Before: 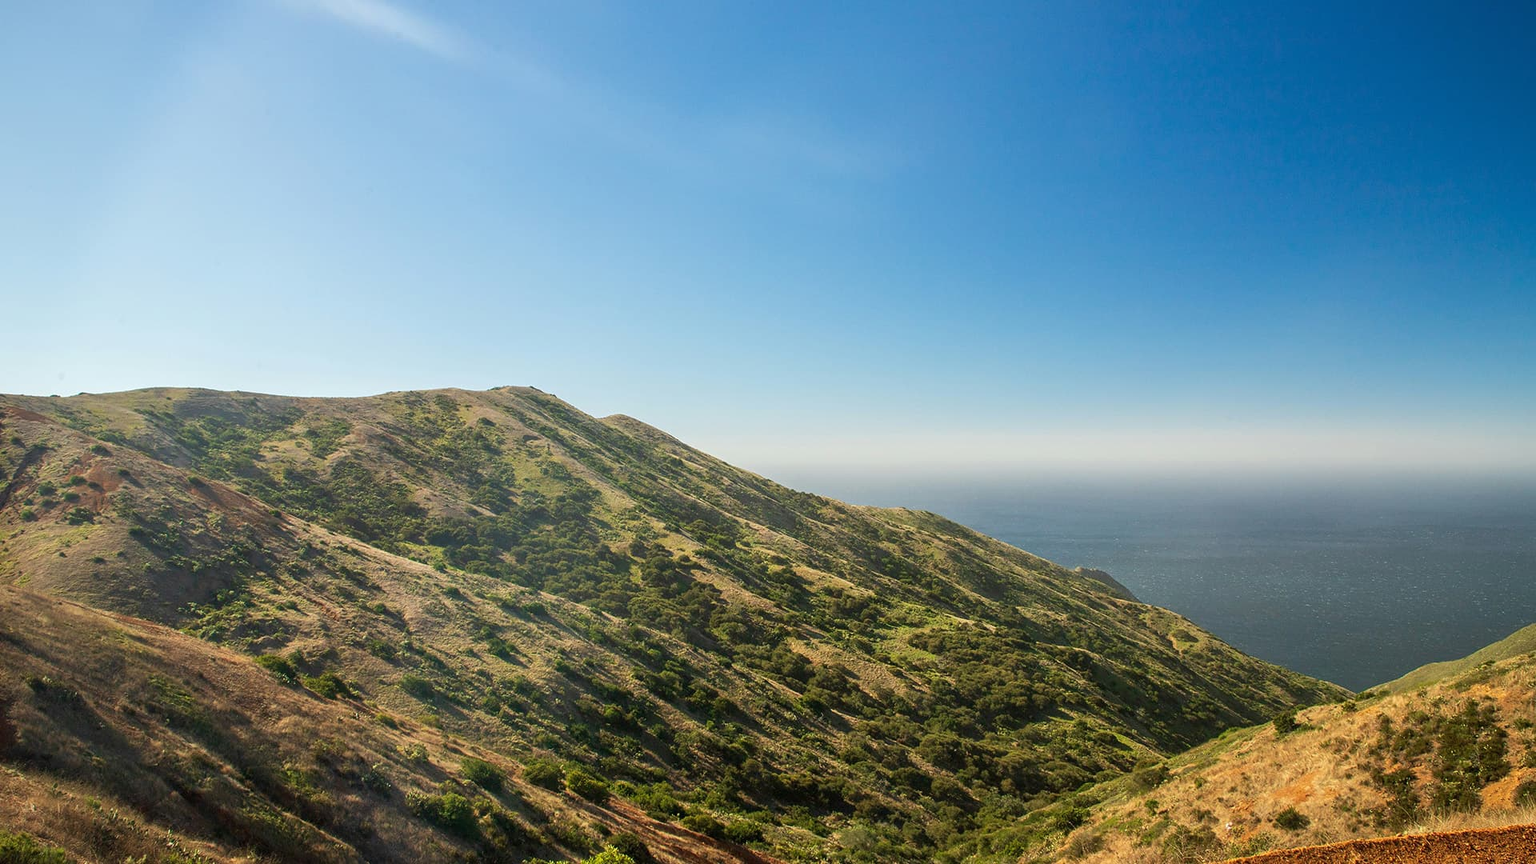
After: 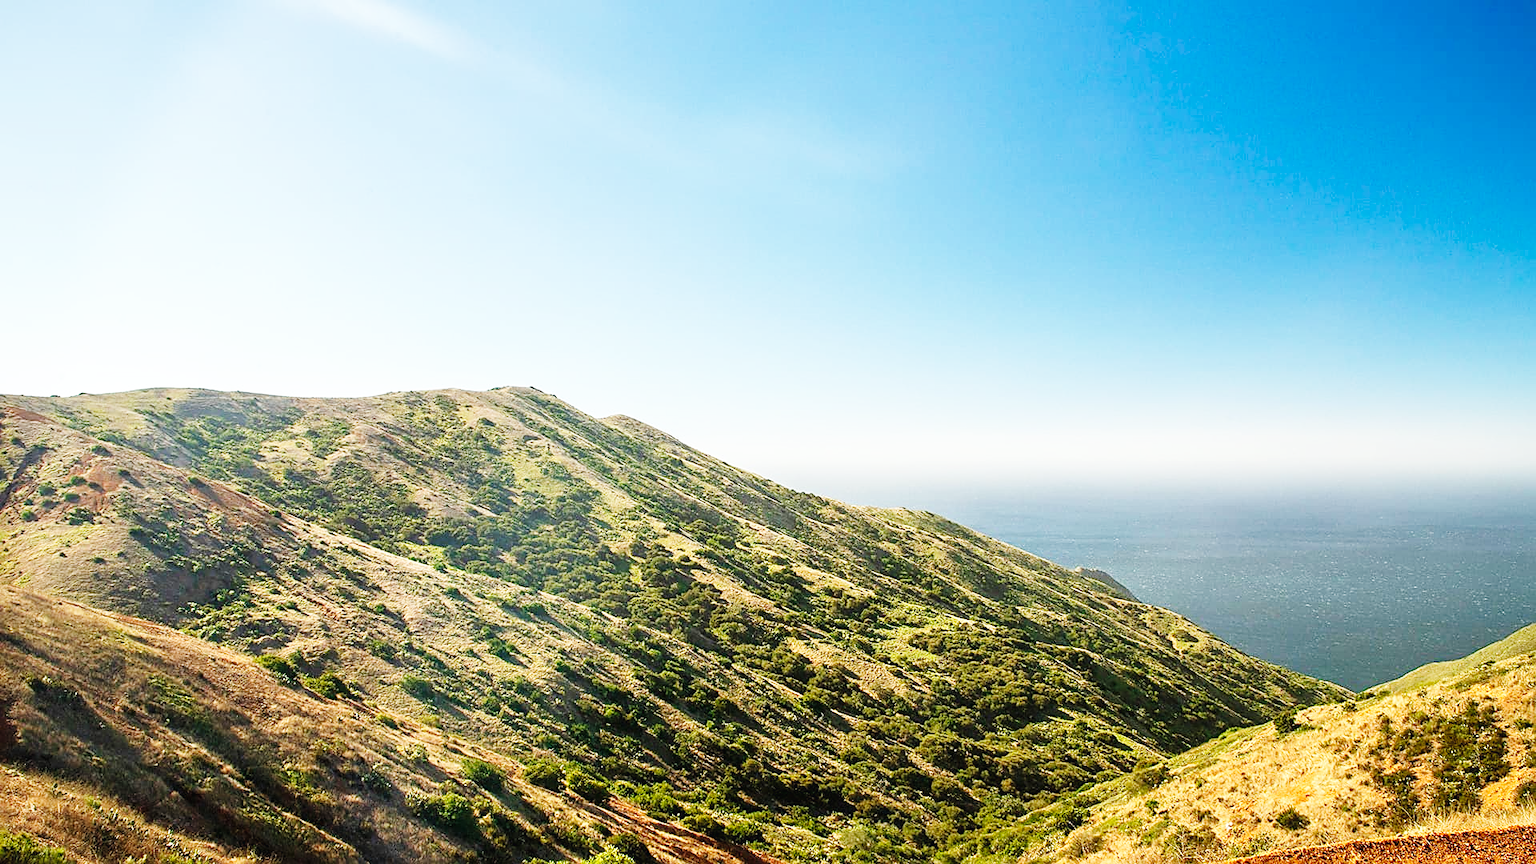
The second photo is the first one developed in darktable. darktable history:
shadows and highlights: shadows 25, highlights -25
sharpen: on, module defaults
base curve: curves: ch0 [(0, 0.003) (0.001, 0.002) (0.006, 0.004) (0.02, 0.022) (0.048, 0.086) (0.094, 0.234) (0.162, 0.431) (0.258, 0.629) (0.385, 0.8) (0.548, 0.918) (0.751, 0.988) (1, 1)], preserve colors none
